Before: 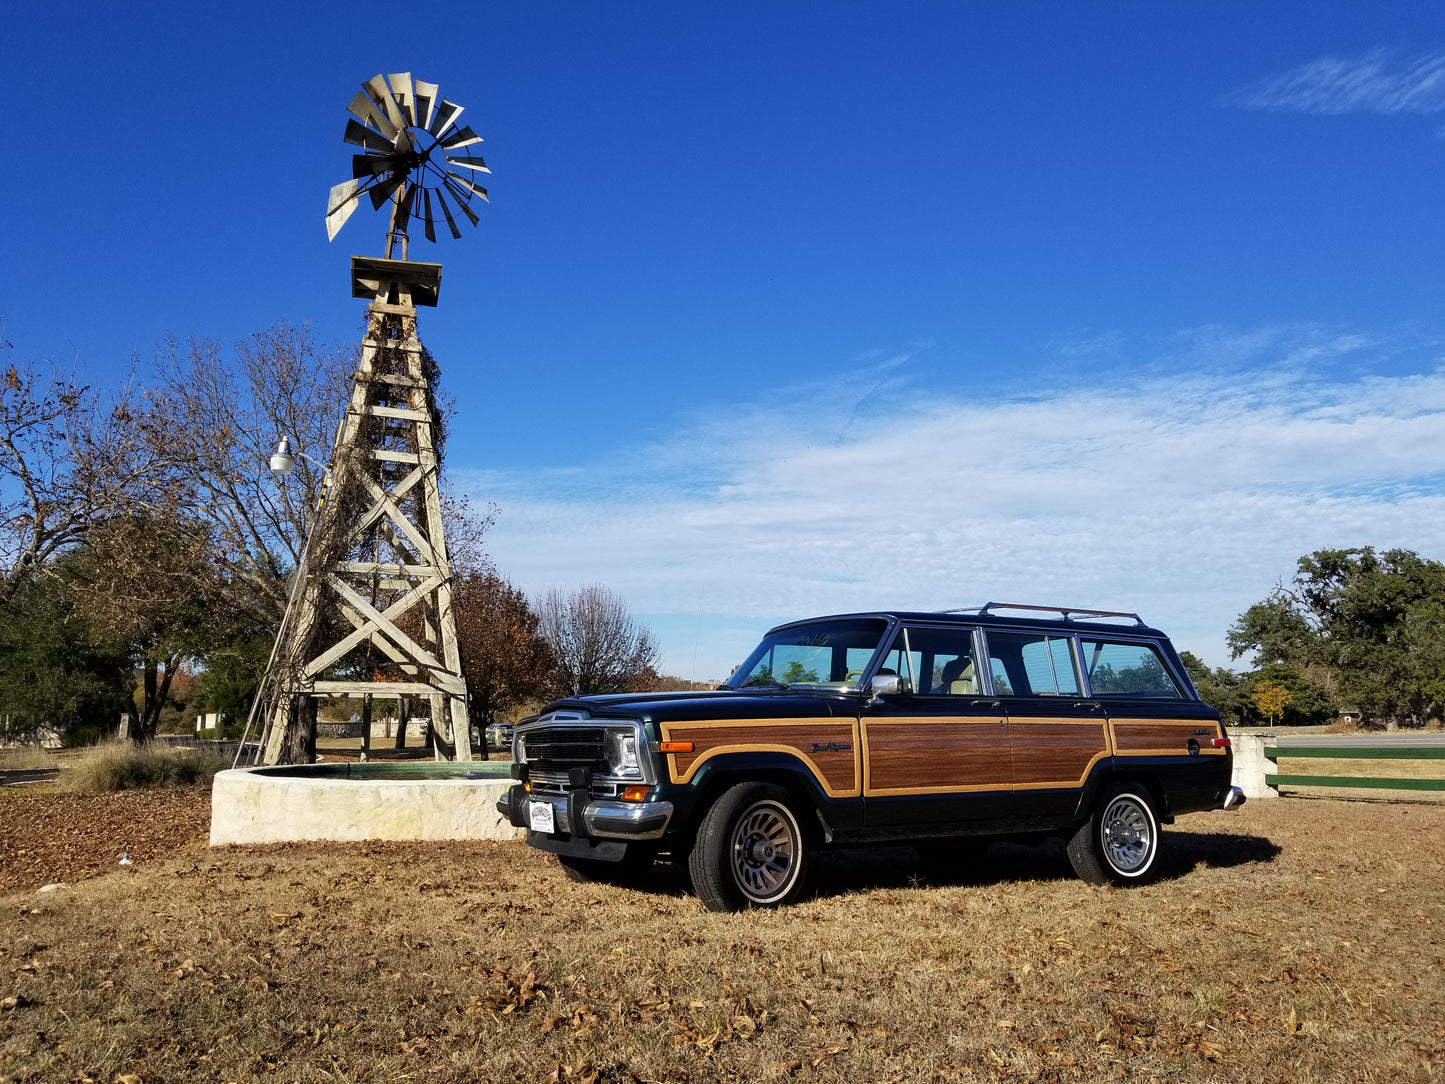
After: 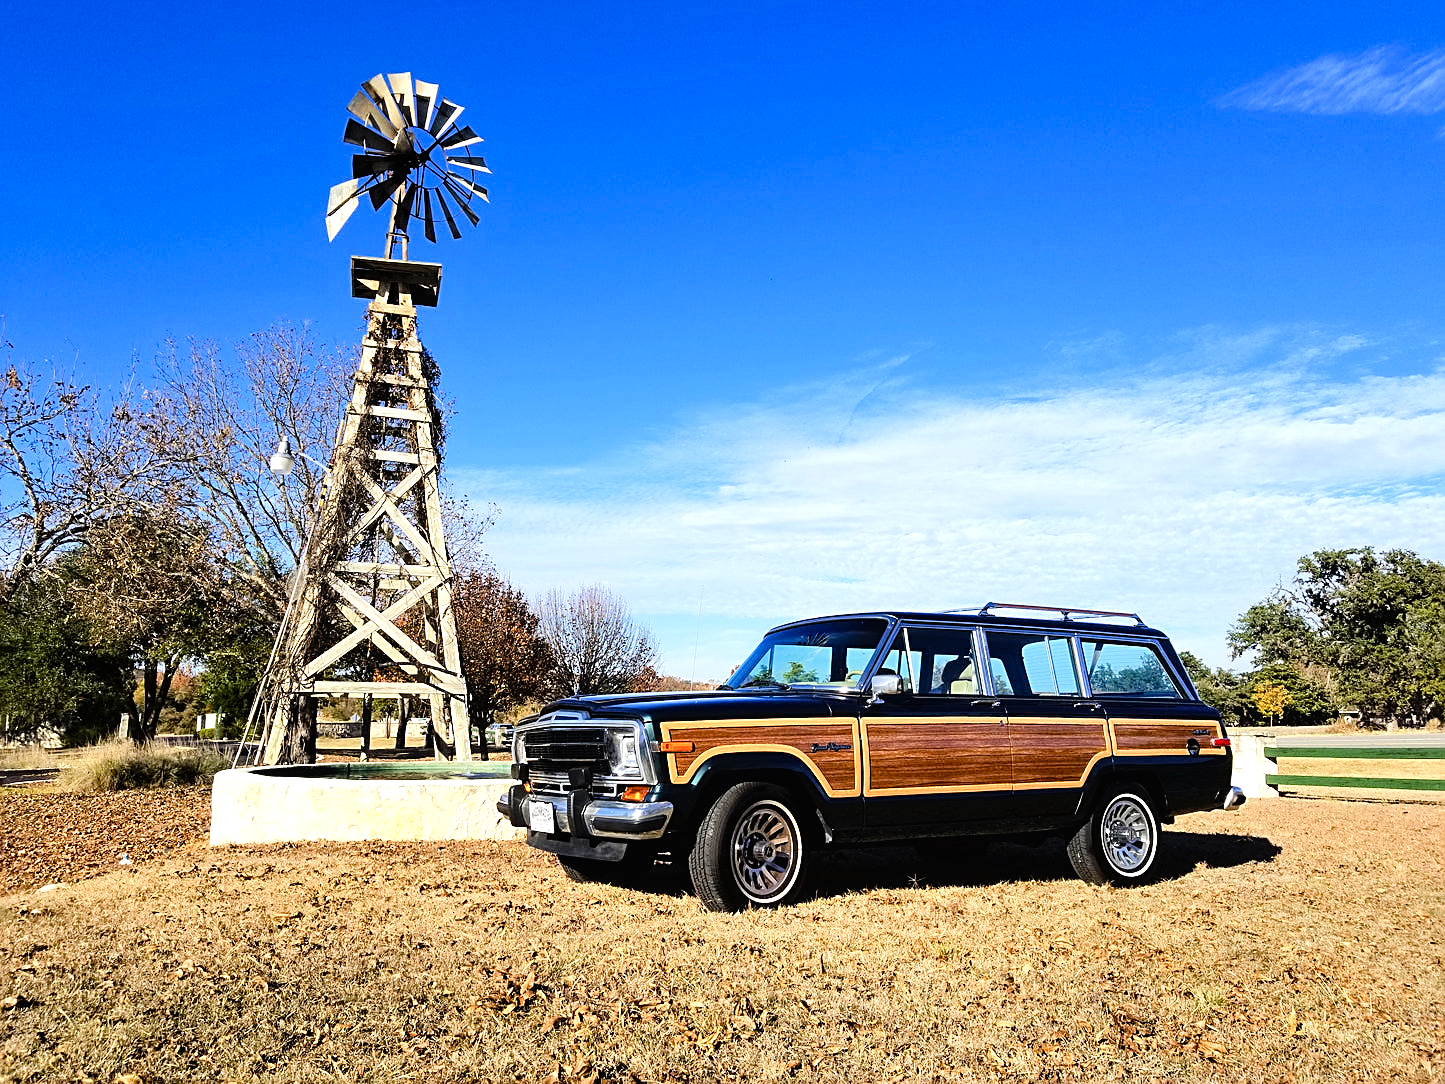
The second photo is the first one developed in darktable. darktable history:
local contrast: highlights 104%, shadows 98%, detail 119%, midtone range 0.2
sharpen: on, module defaults
exposure: exposure 0.229 EV, compensate highlight preservation false
color balance rgb: power › luminance -14.88%, global offset › luminance 0.477%, global offset › hue 60.34°, perceptual saturation grading › global saturation 20%, perceptual saturation grading › highlights -25.453%, perceptual saturation grading › shadows 50.111%, perceptual brilliance grading › global brilliance 2.65%
tone equalizer: -7 EV 0.16 EV, -6 EV 0.584 EV, -5 EV 1.16 EV, -4 EV 1.3 EV, -3 EV 1.18 EV, -2 EV 0.6 EV, -1 EV 0.163 EV, edges refinement/feathering 500, mask exposure compensation -1.57 EV, preserve details no
